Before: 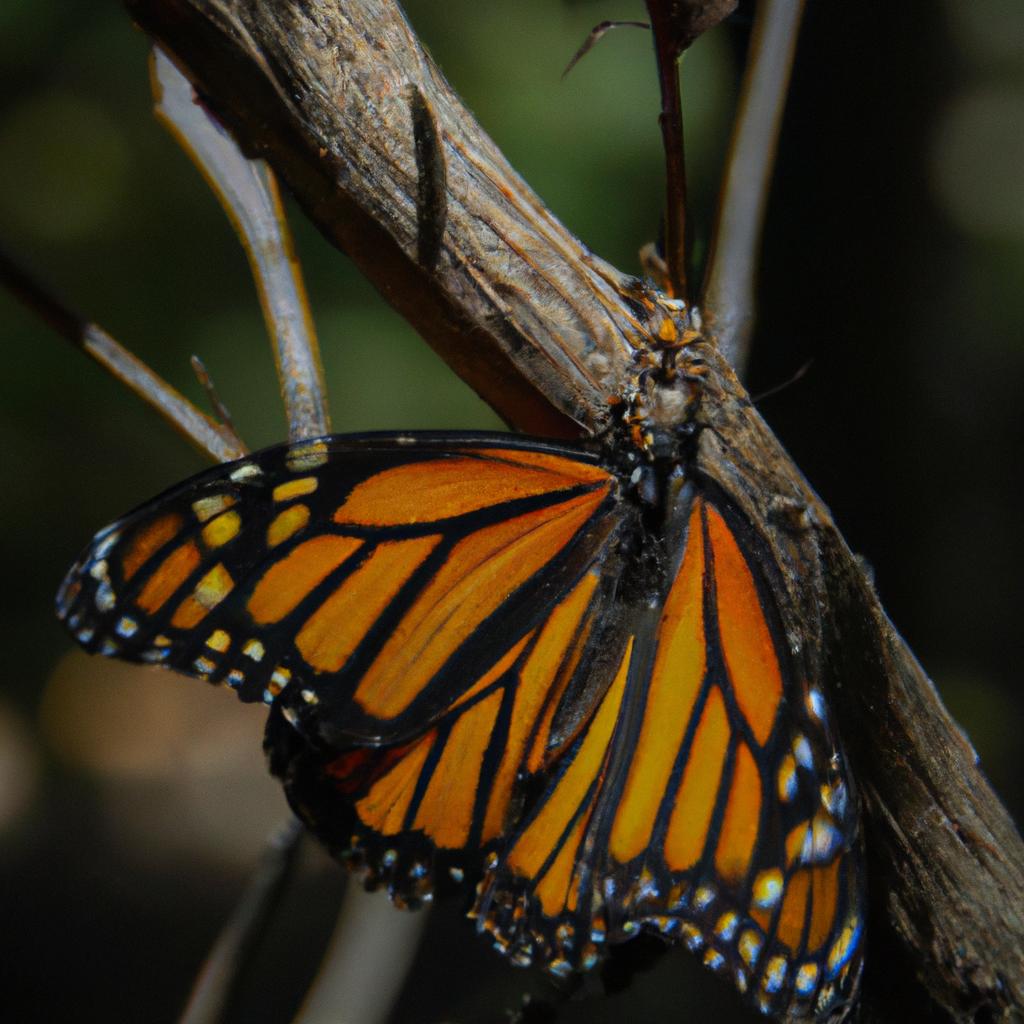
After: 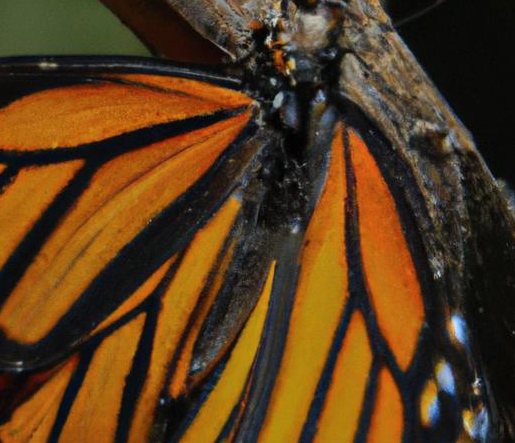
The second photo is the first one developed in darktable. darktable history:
crop: left 35.03%, top 36.625%, right 14.663%, bottom 20.057%
shadows and highlights: shadows 32.83, highlights -47.7, soften with gaussian
white balance: emerald 1
